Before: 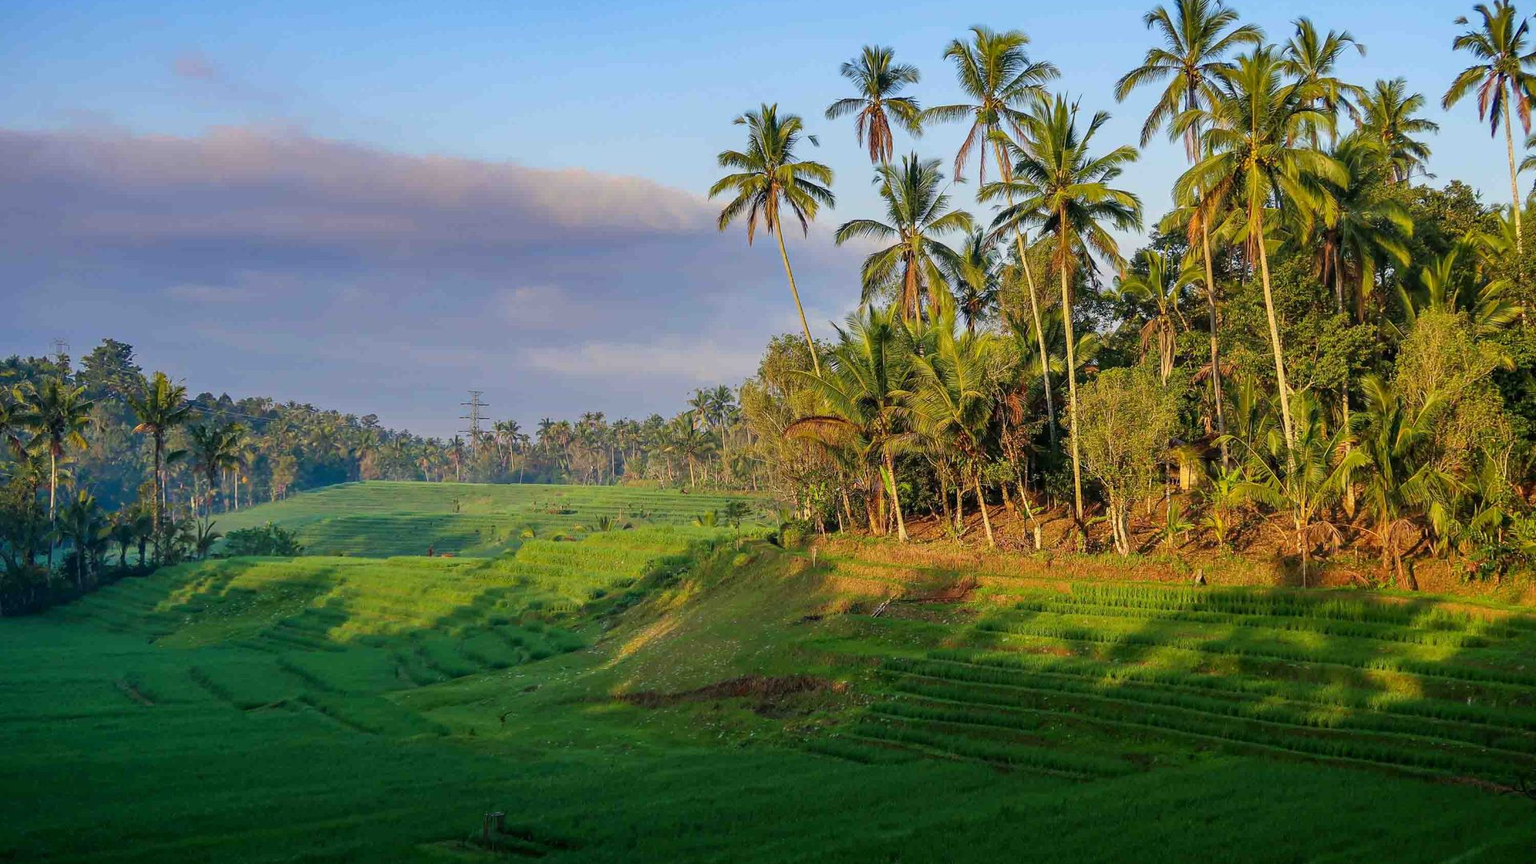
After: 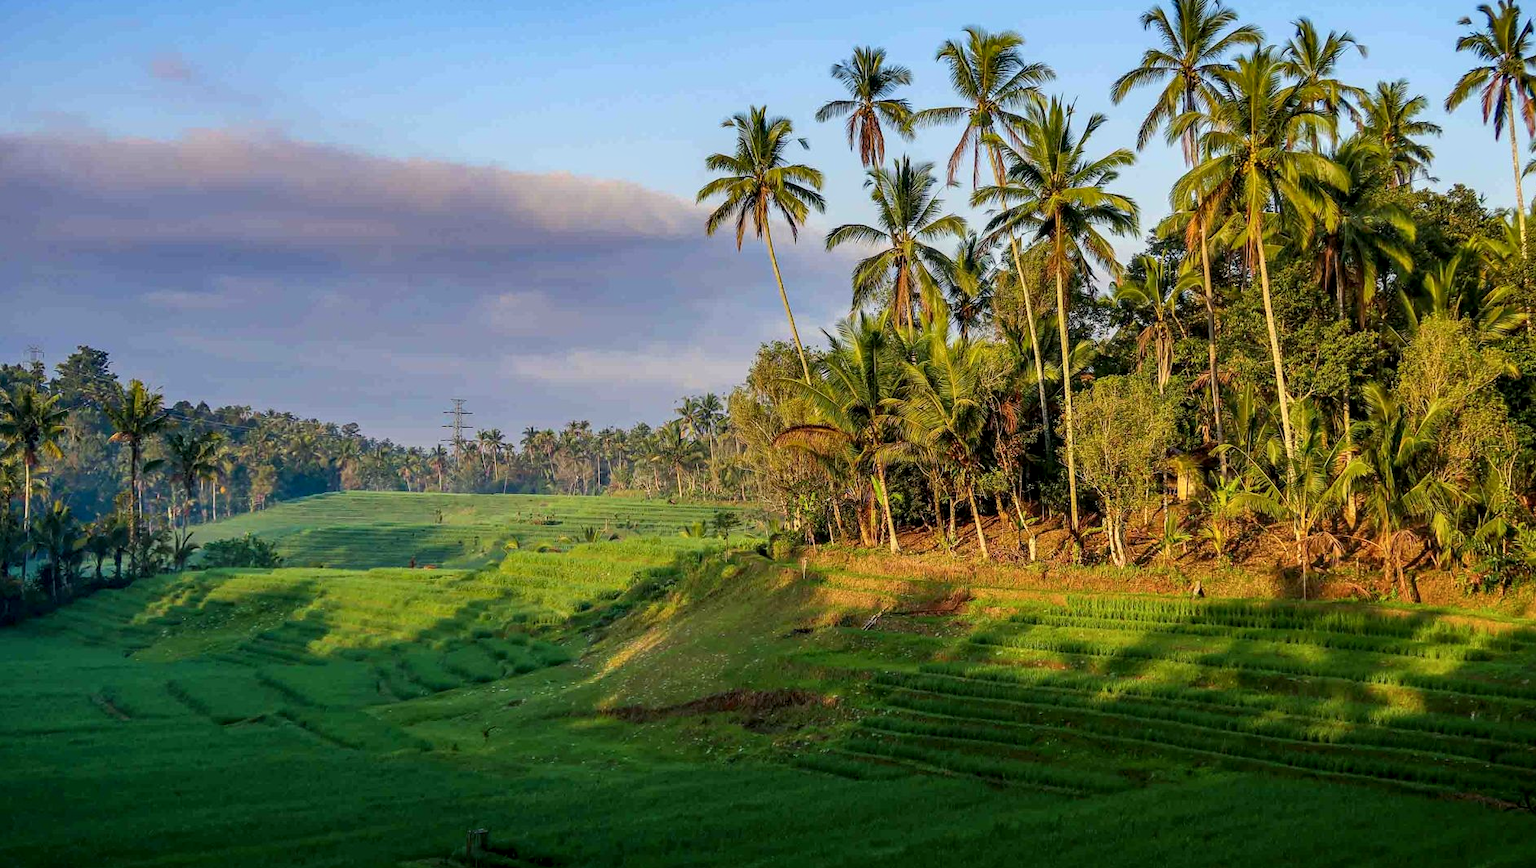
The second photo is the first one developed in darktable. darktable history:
color balance rgb: shadows lift › luminance -9.824%, power › chroma 0.234%, power › hue 60°, perceptual saturation grading › global saturation 0.557%, global vibrance 12.765%
tone equalizer: edges refinement/feathering 500, mask exposure compensation -1.57 EV, preserve details no
local contrast: highlights 28%, shadows 73%, midtone range 0.747
crop: left 1.743%, right 0.272%, bottom 1.495%
